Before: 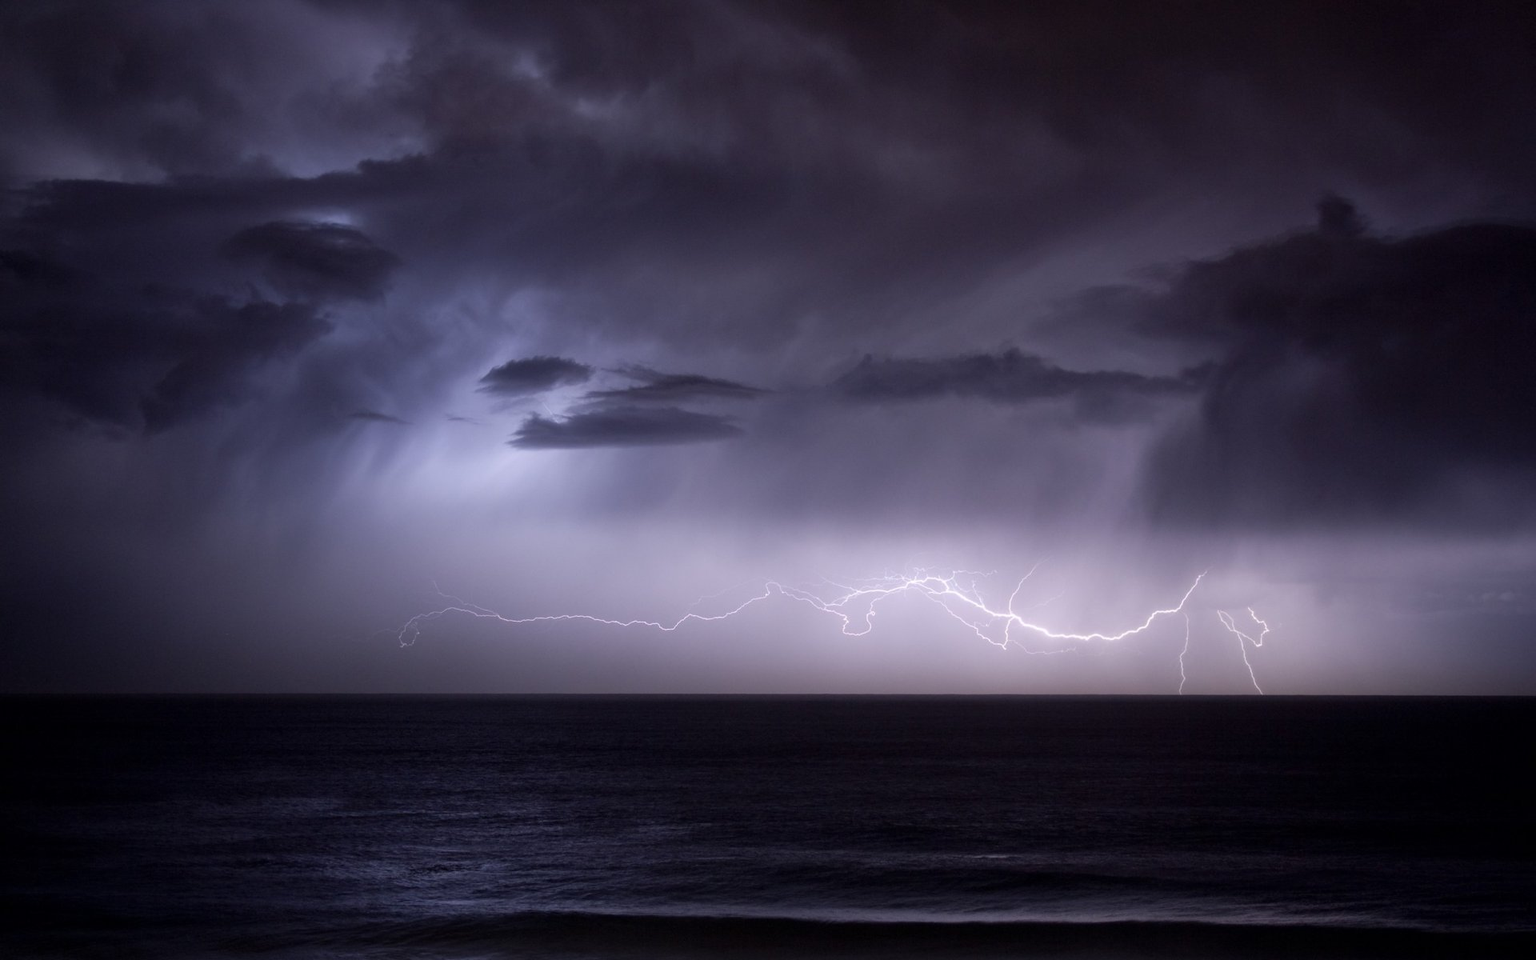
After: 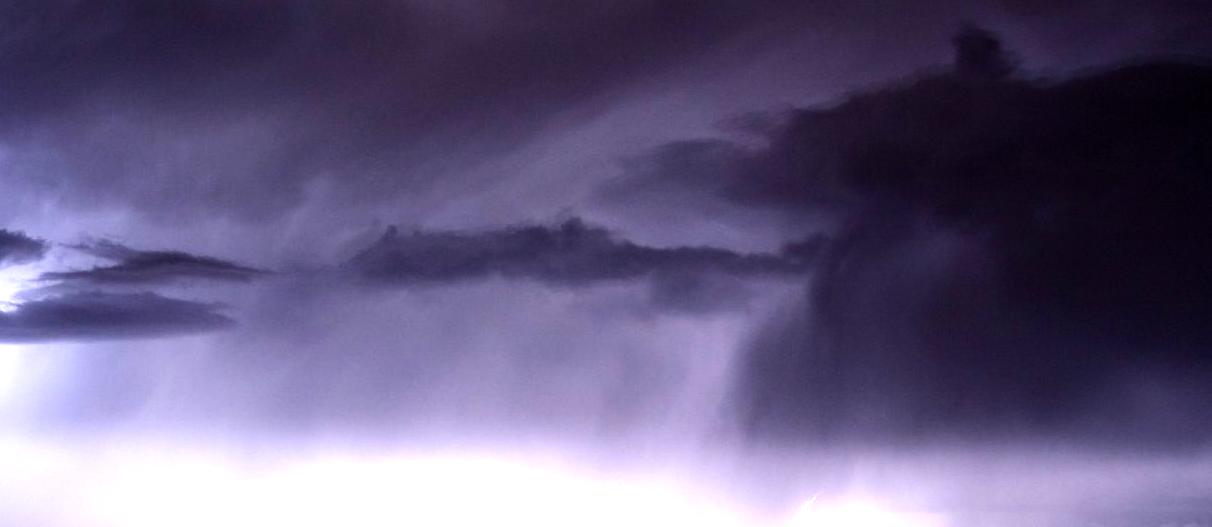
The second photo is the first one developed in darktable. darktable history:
crop: left 36.143%, top 18.14%, right 0.716%, bottom 37.884%
color balance rgb: power › hue 328.64°, perceptual saturation grading › global saturation 20%, perceptual saturation grading › highlights -25.631%, perceptual saturation grading › shadows 49.946%, global vibrance 24.357%
exposure: exposure 0.561 EV, compensate highlight preservation false
tone equalizer: -8 EV -1.05 EV, -7 EV -1.05 EV, -6 EV -0.88 EV, -5 EV -0.591 EV, -3 EV 0.545 EV, -2 EV 0.839 EV, -1 EV 1 EV, +0 EV 1.07 EV, edges refinement/feathering 500, mask exposure compensation -1.57 EV, preserve details no
